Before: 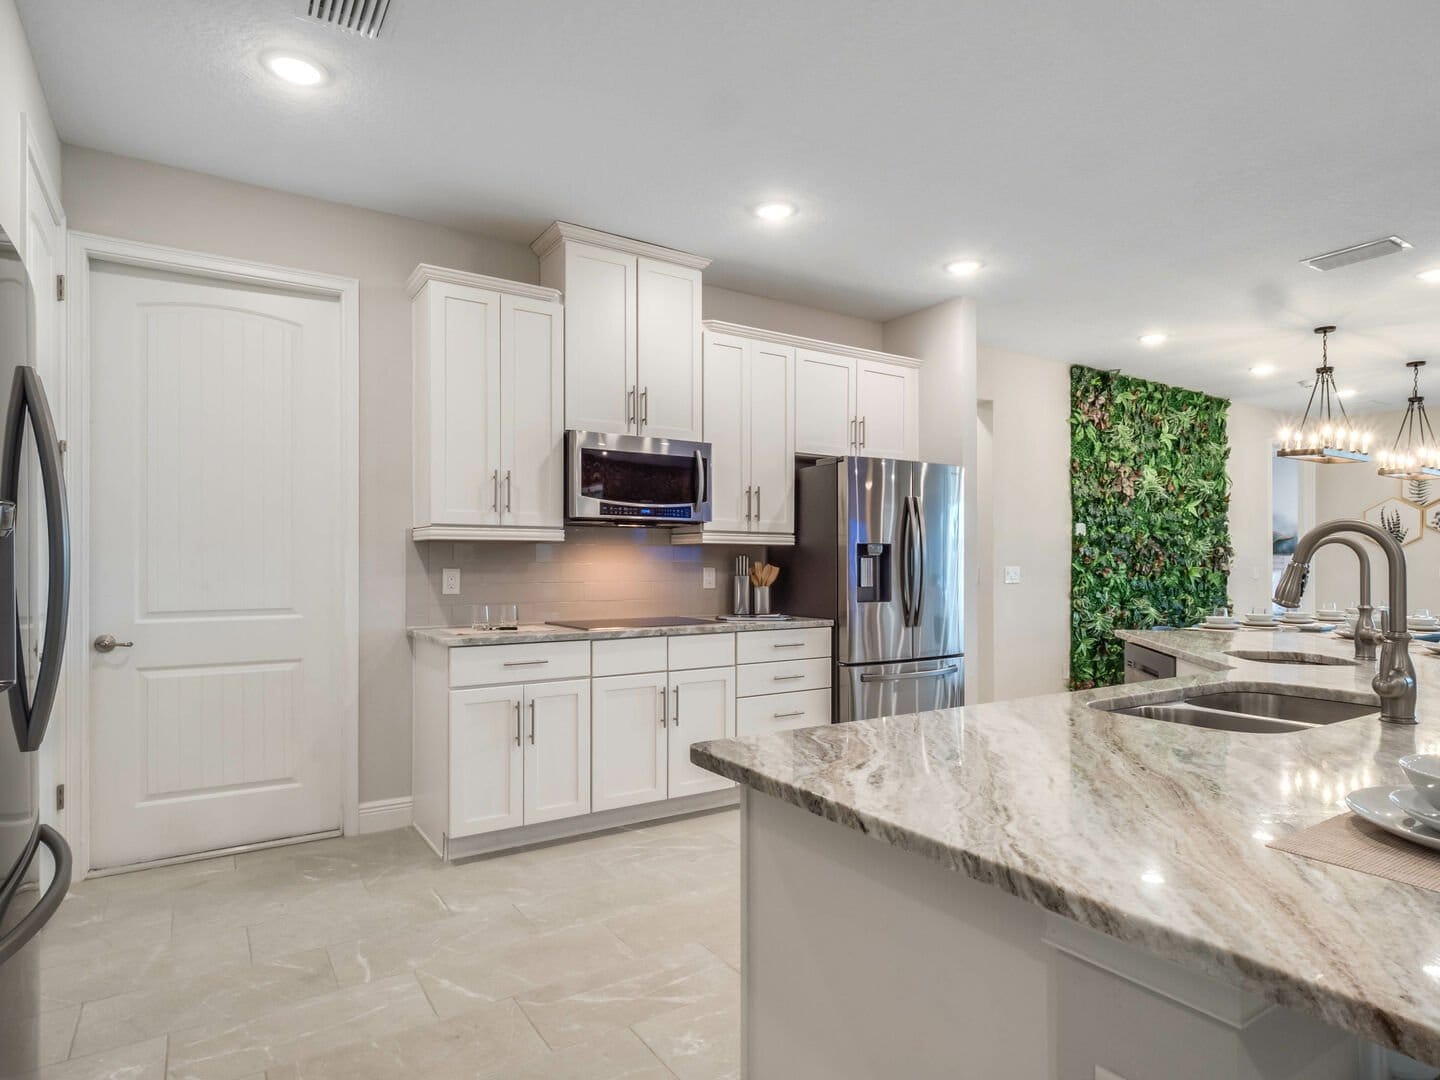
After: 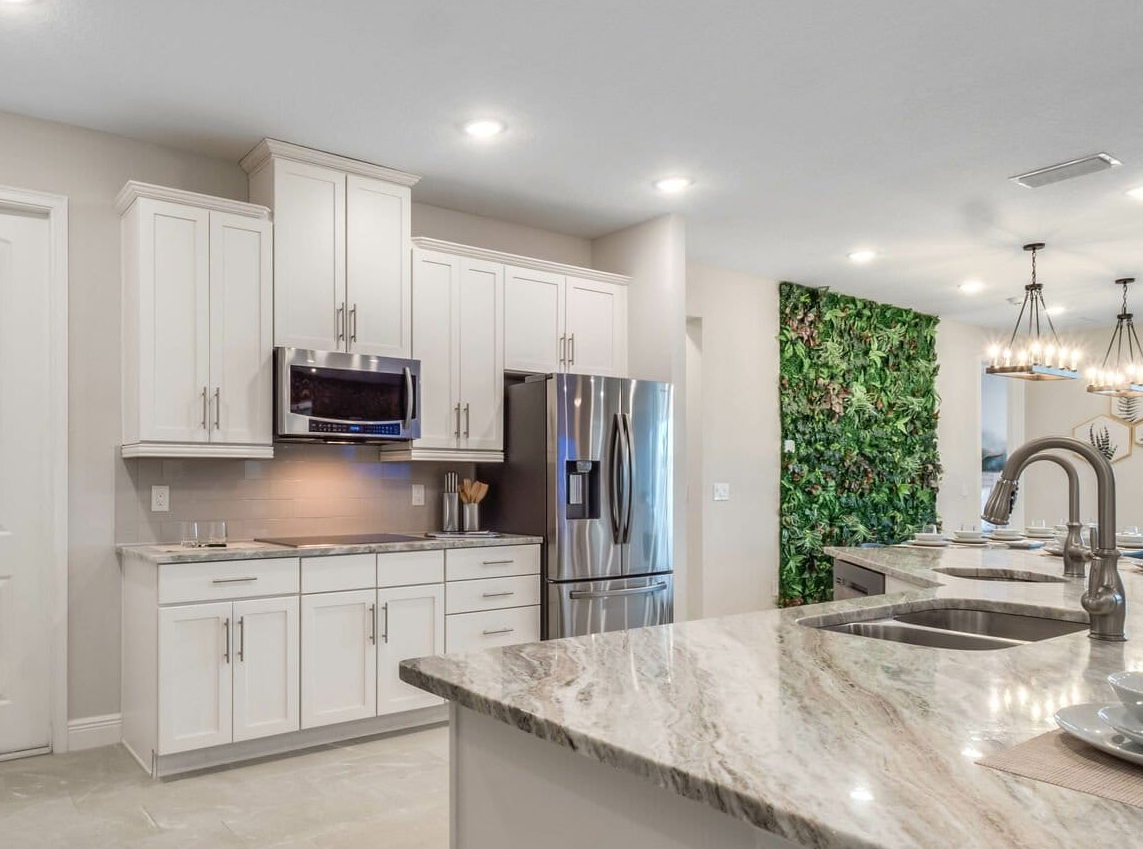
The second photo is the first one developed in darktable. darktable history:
crop and rotate: left 20.247%, top 7.823%, right 0.366%, bottom 13.513%
